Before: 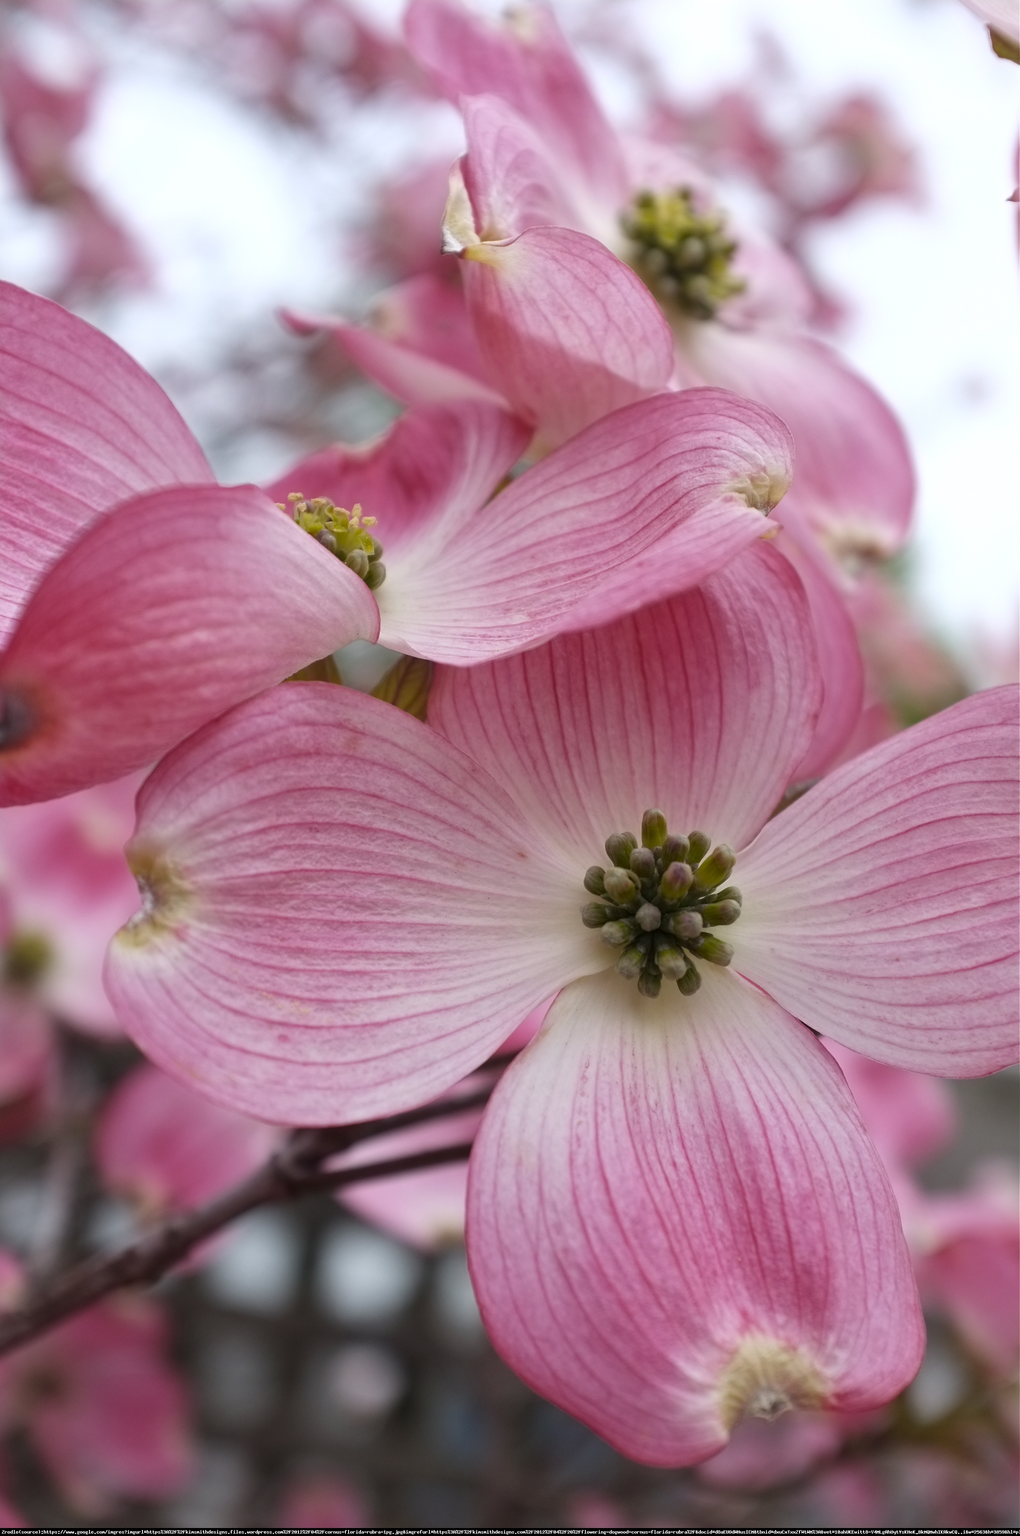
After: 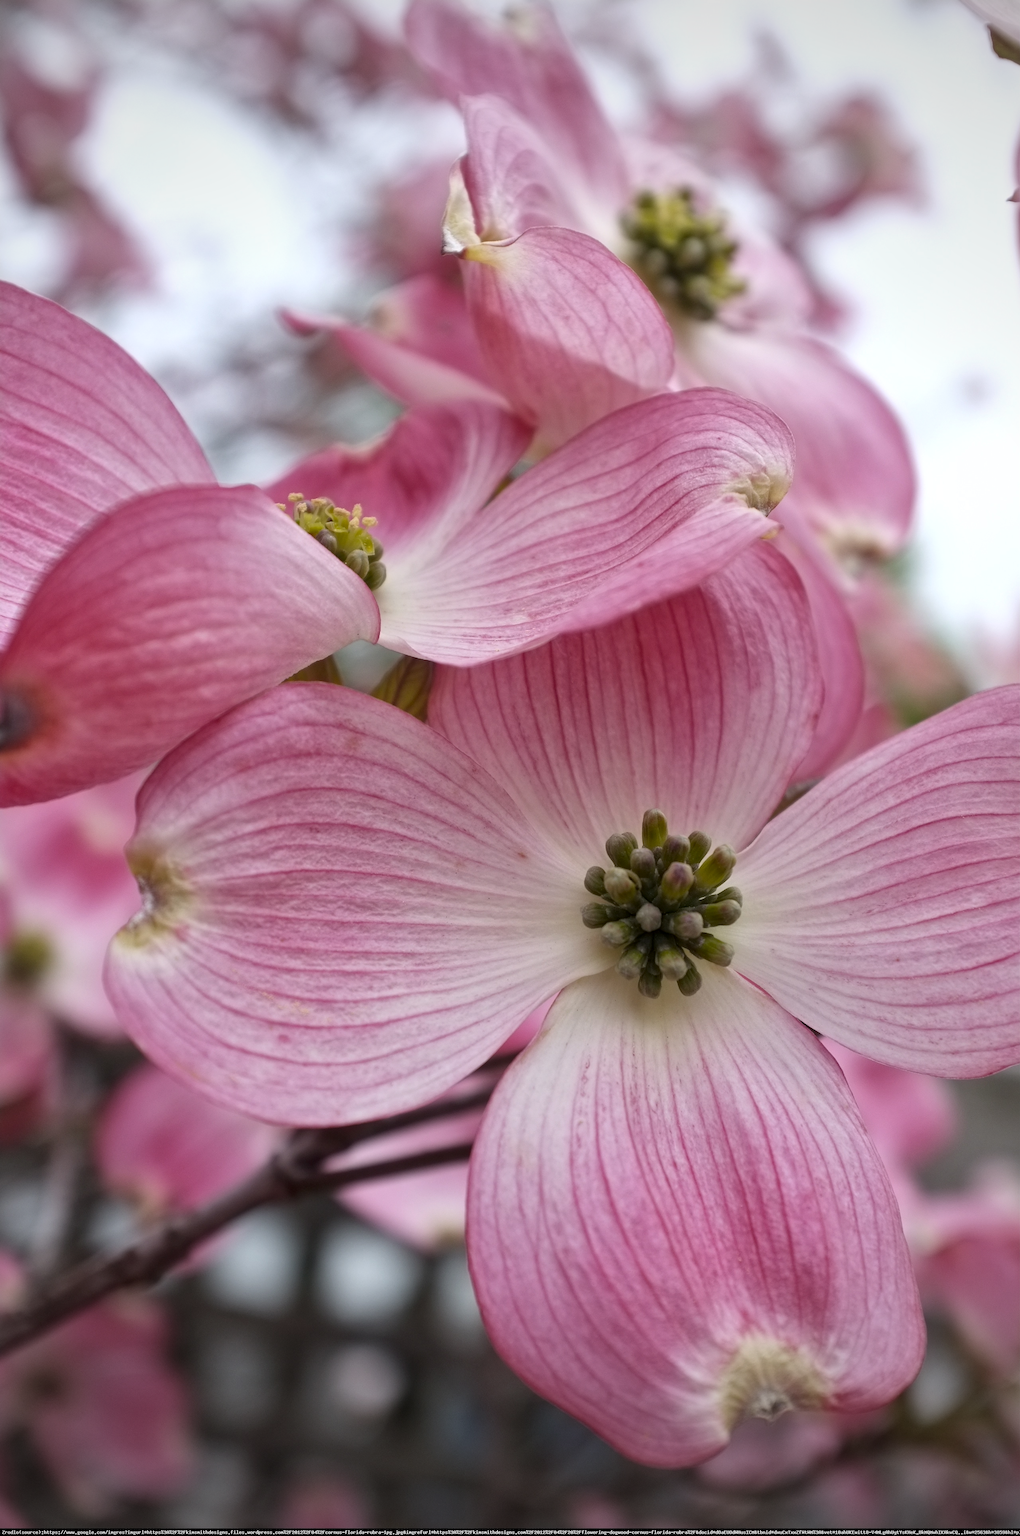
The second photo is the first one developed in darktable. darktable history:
local contrast: mode bilateral grid, contrast 20, coarseness 51, detail 120%, midtone range 0.2
vignetting: fall-off start 84.07%, fall-off radius 80.8%, width/height ratio 1.212
